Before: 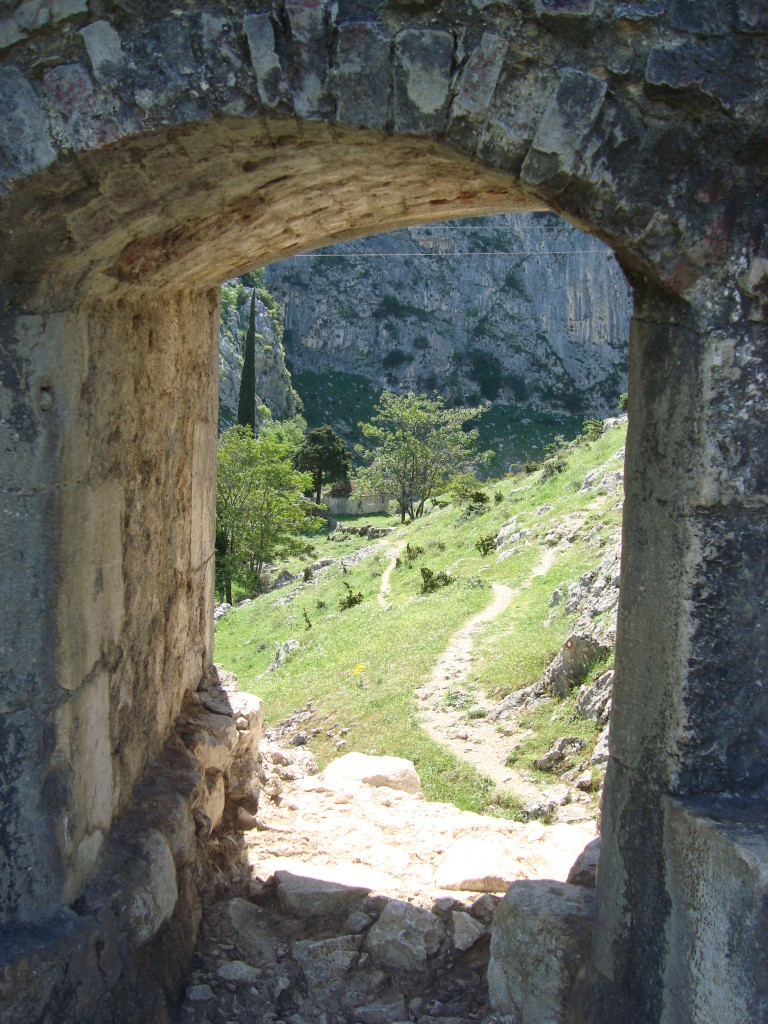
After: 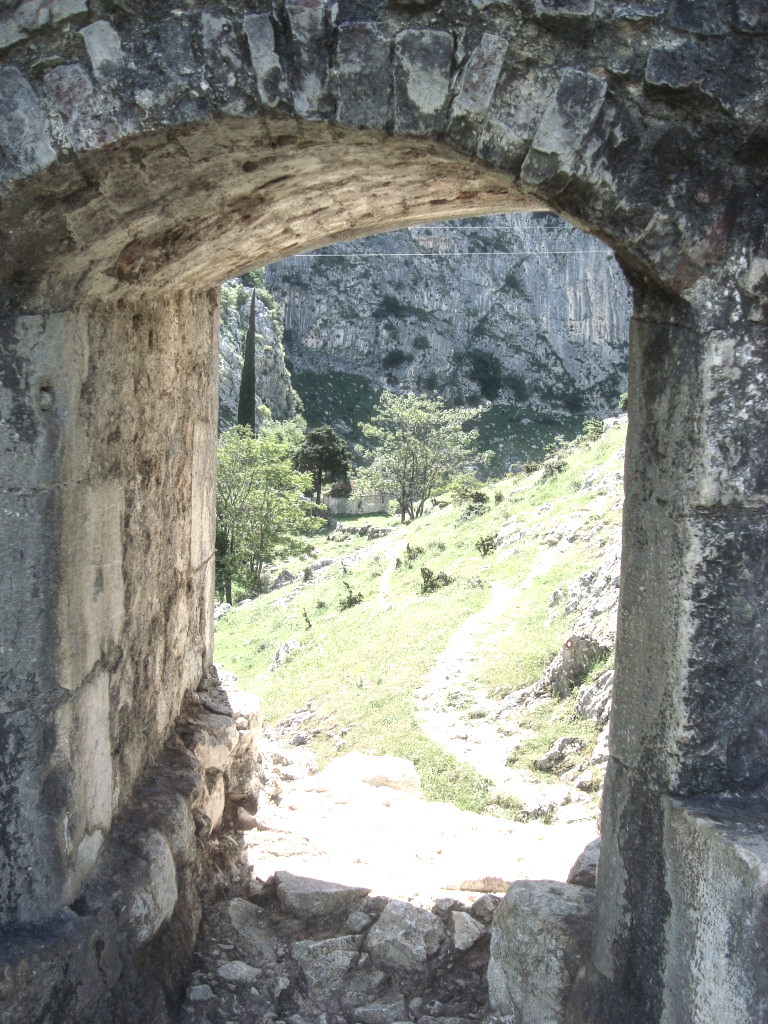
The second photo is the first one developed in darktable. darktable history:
exposure: exposure 0.64 EV, compensate highlight preservation false
local contrast: on, module defaults
contrast brightness saturation: contrast 0.1, saturation -0.36
haze removal: strength -0.1, adaptive false
